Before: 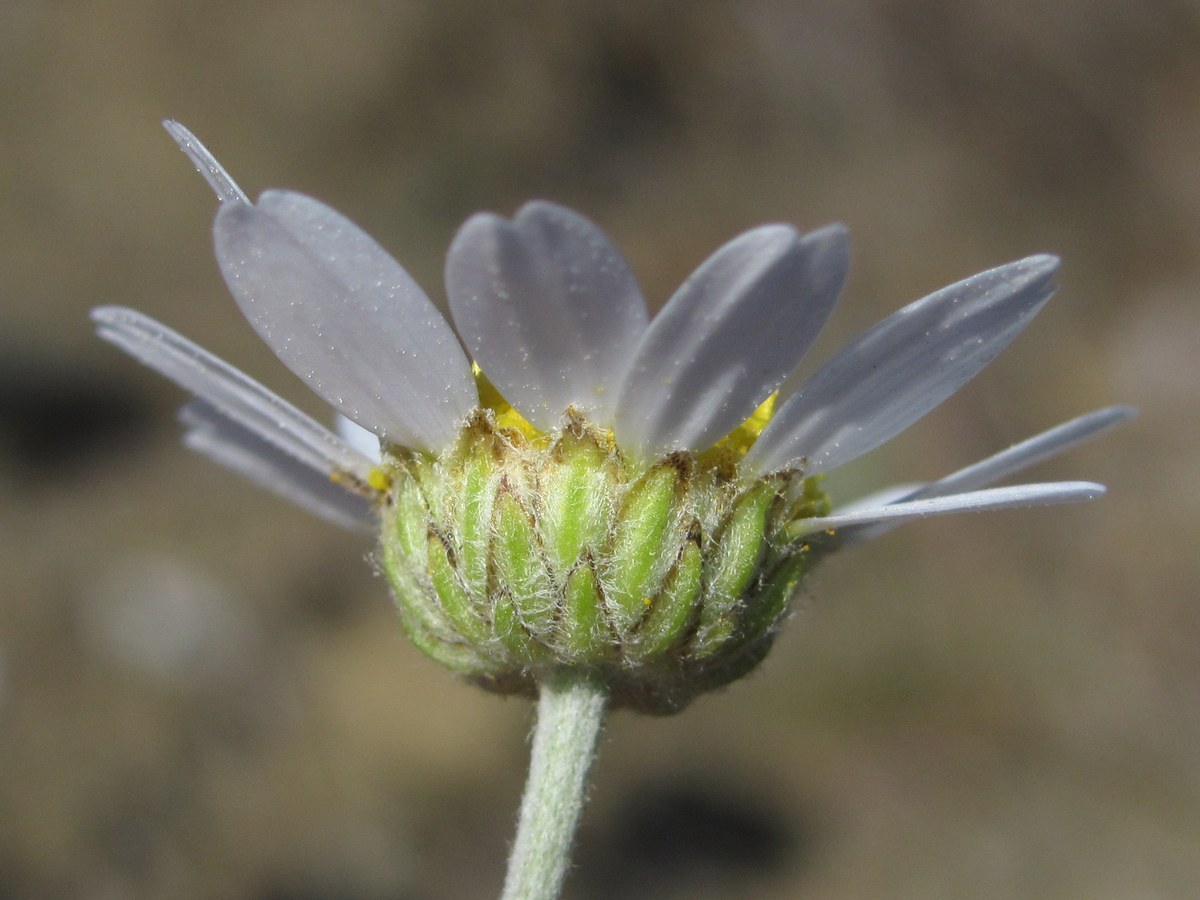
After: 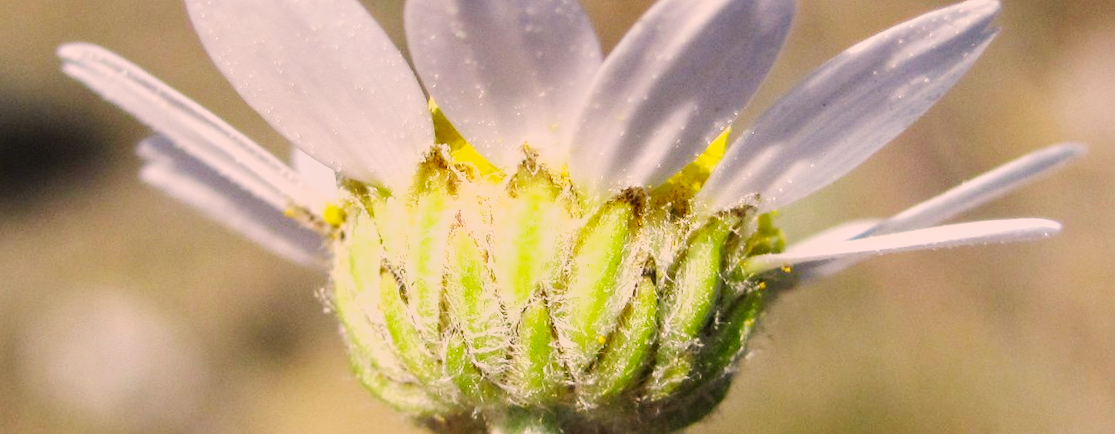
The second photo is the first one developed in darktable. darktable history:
crop and rotate: top 26.056%, bottom 25.543%
lowpass: radius 0.1, contrast 0.85, saturation 1.1, unbound 0
sigmoid: contrast 1.81, skew -0.21, preserve hue 0%, red attenuation 0.1, red rotation 0.035, green attenuation 0.1, green rotation -0.017, blue attenuation 0.15, blue rotation -0.052, base primaries Rec2020
rotate and perspective: rotation 0.215°, lens shift (vertical) -0.139, crop left 0.069, crop right 0.939, crop top 0.002, crop bottom 0.996
local contrast: on, module defaults
exposure: black level correction 0, exposure 1.2 EV, compensate highlight preservation false
color correction: highlights a* 11.96, highlights b* 11.58
